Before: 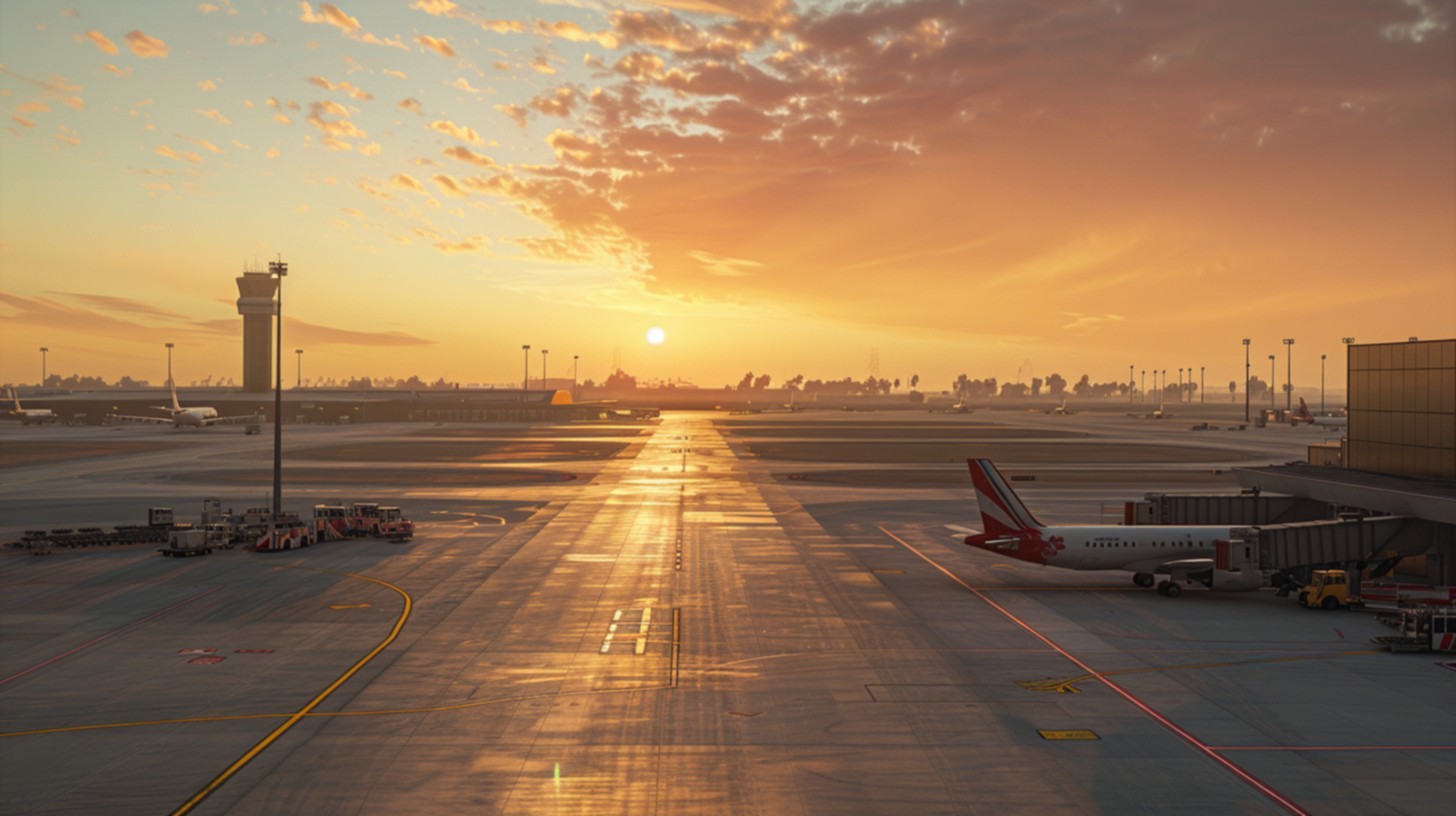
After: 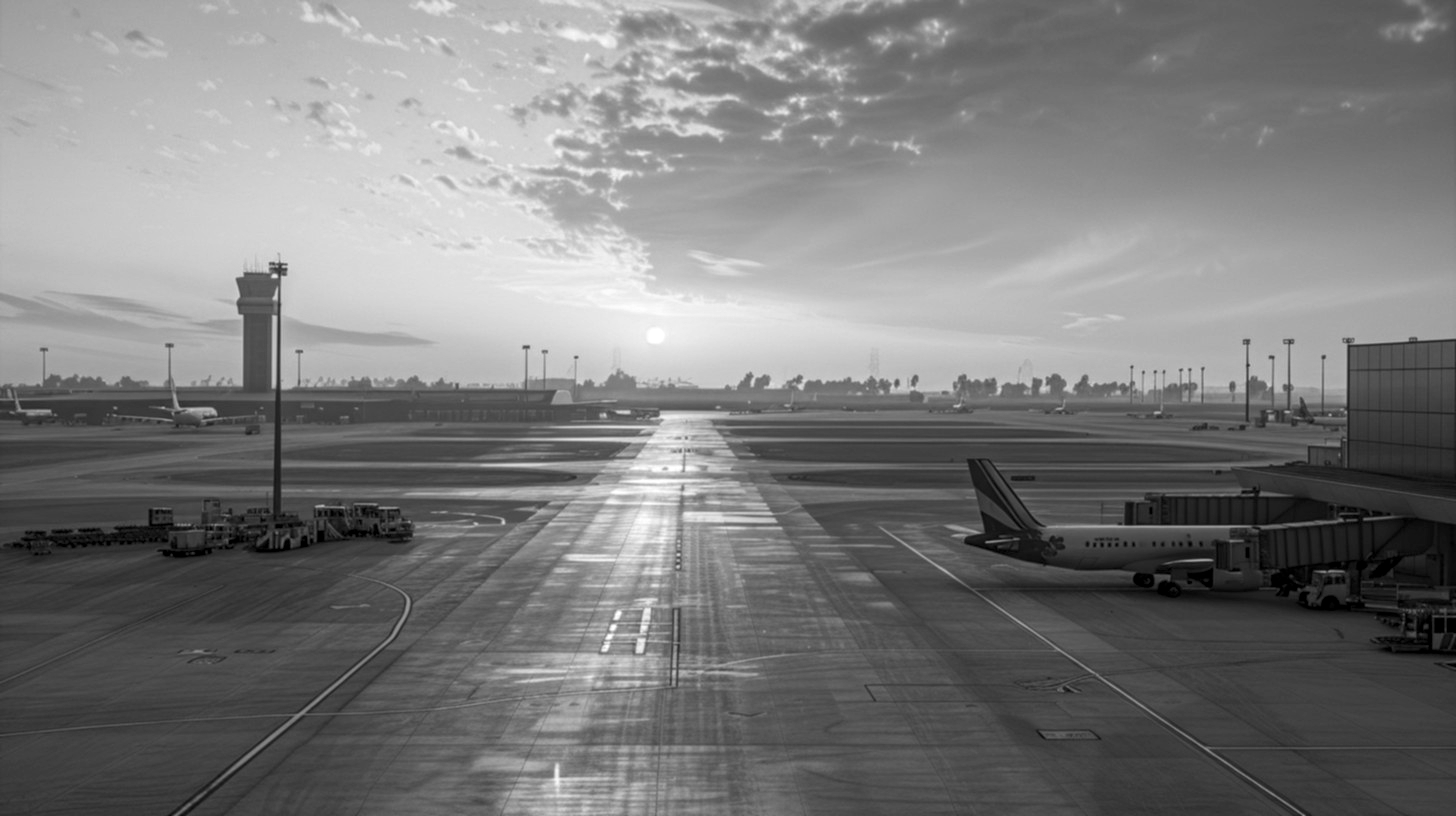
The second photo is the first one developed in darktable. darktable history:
local contrast: detail 130%
monochrome: on, module defaults
